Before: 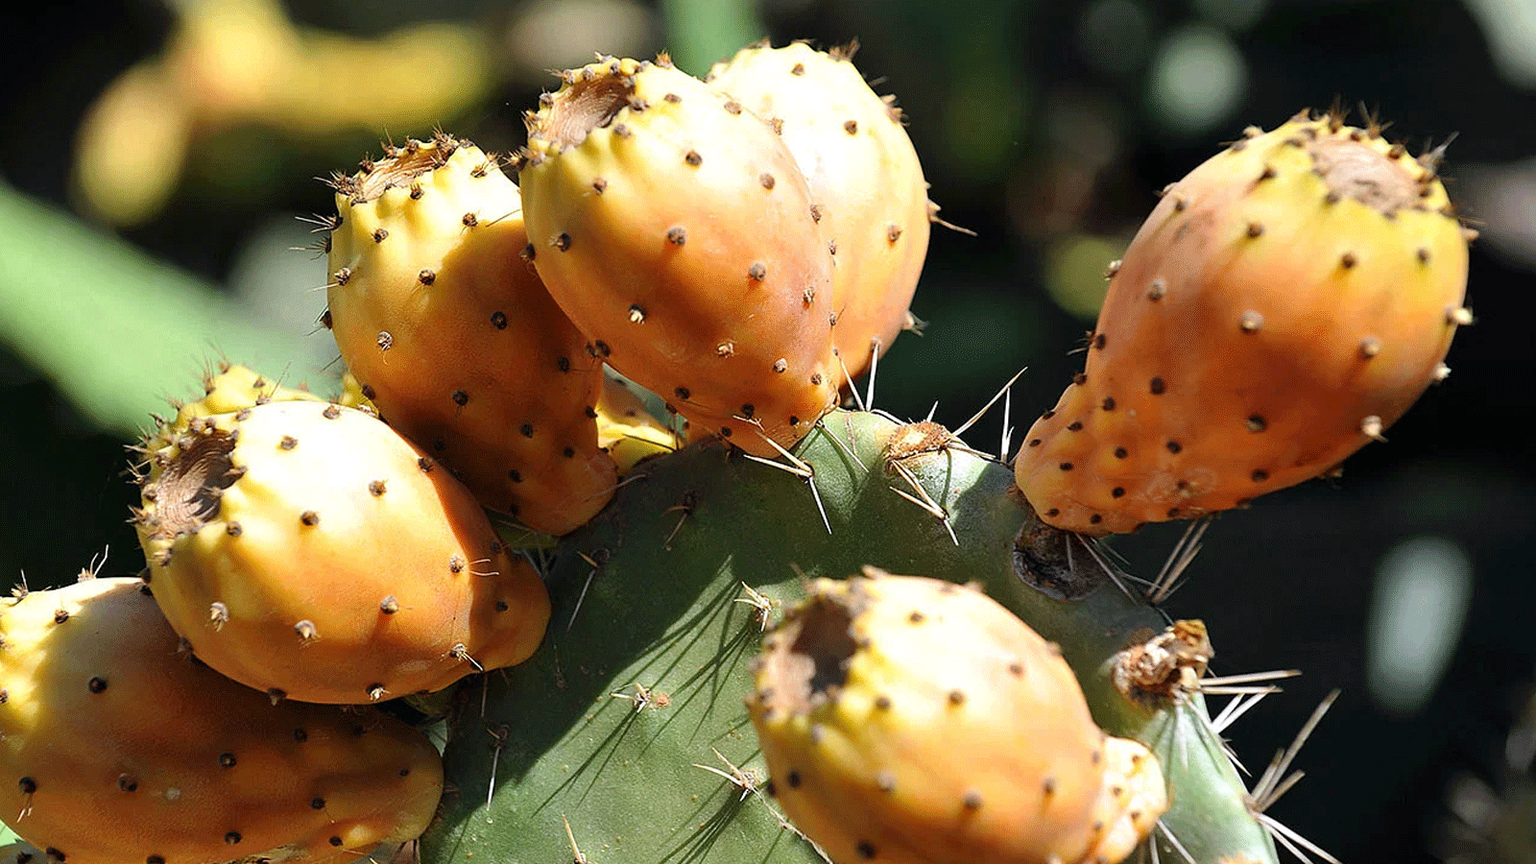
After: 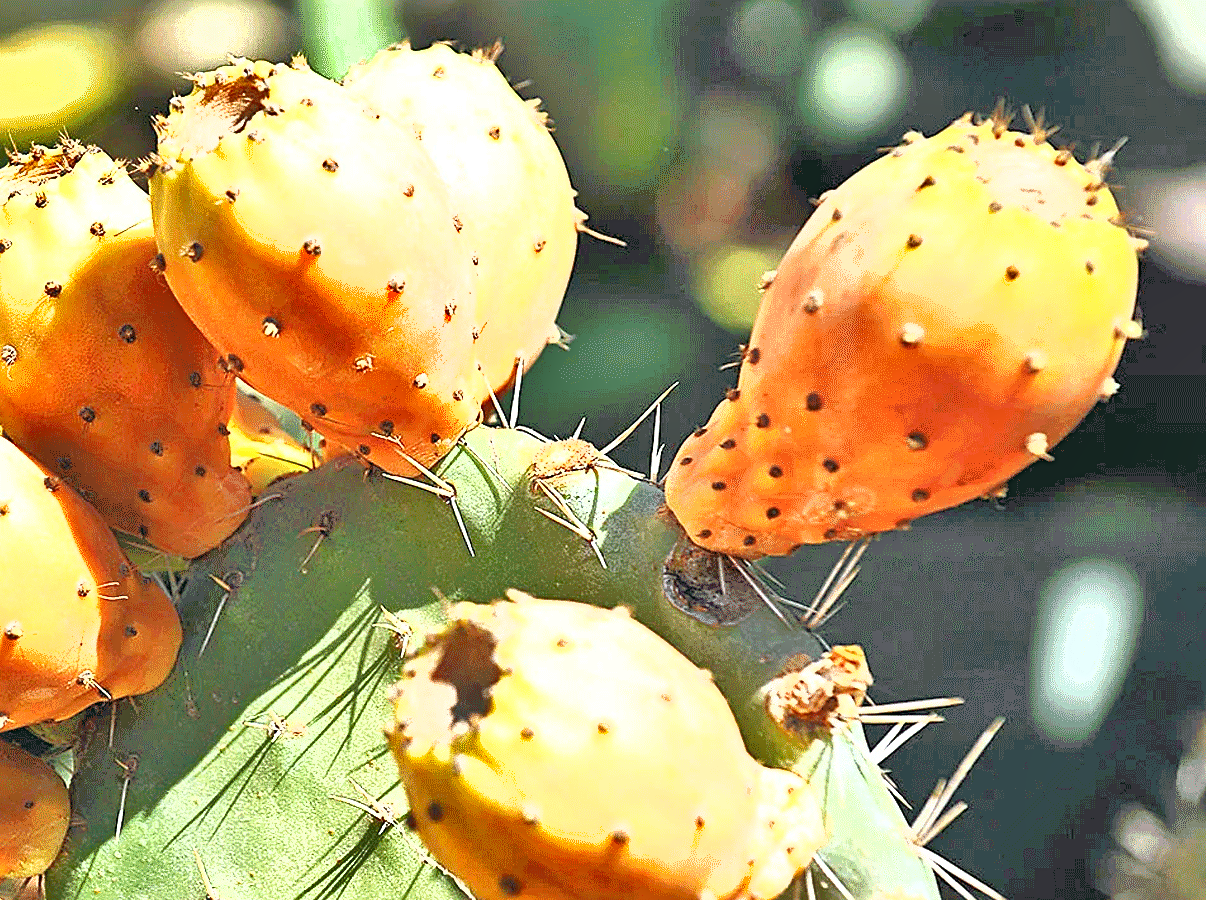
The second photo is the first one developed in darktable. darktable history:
sharpen: radius 3.119
shadows and highlights: low approximation 0.01, soften with gaussian
crop and rotate: left 24.6%
tone equalizer: -8 EV 2 EV, -7 EV 2 EV, -6 EV 2 EV, -5 EV 2 EV, -4 EV 2 EV, -3 EV 1.5 EV, -2 EV 1 EV, -1 EV 0.5 EV
exposure: black level correction 0, exposure 1.625 EV, compensate exposure bias true, compensate highlight preservation false
